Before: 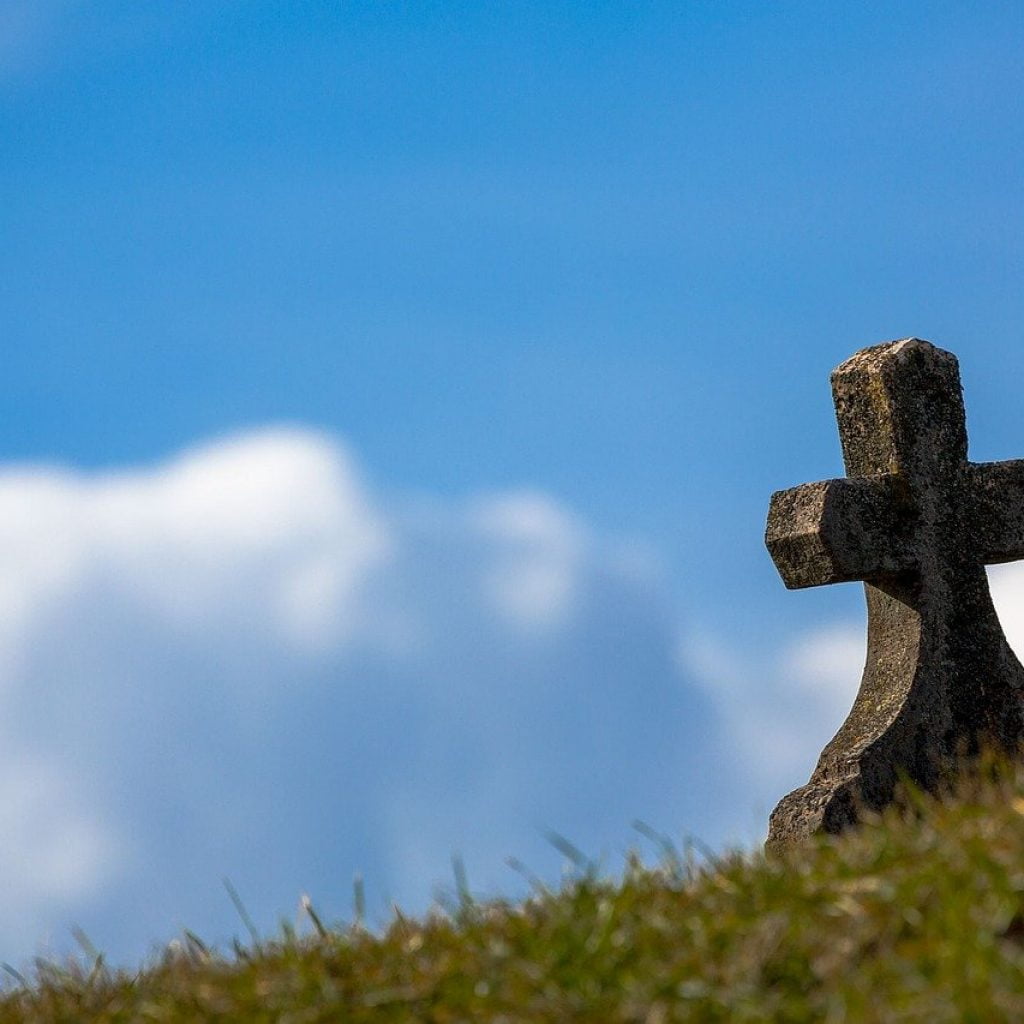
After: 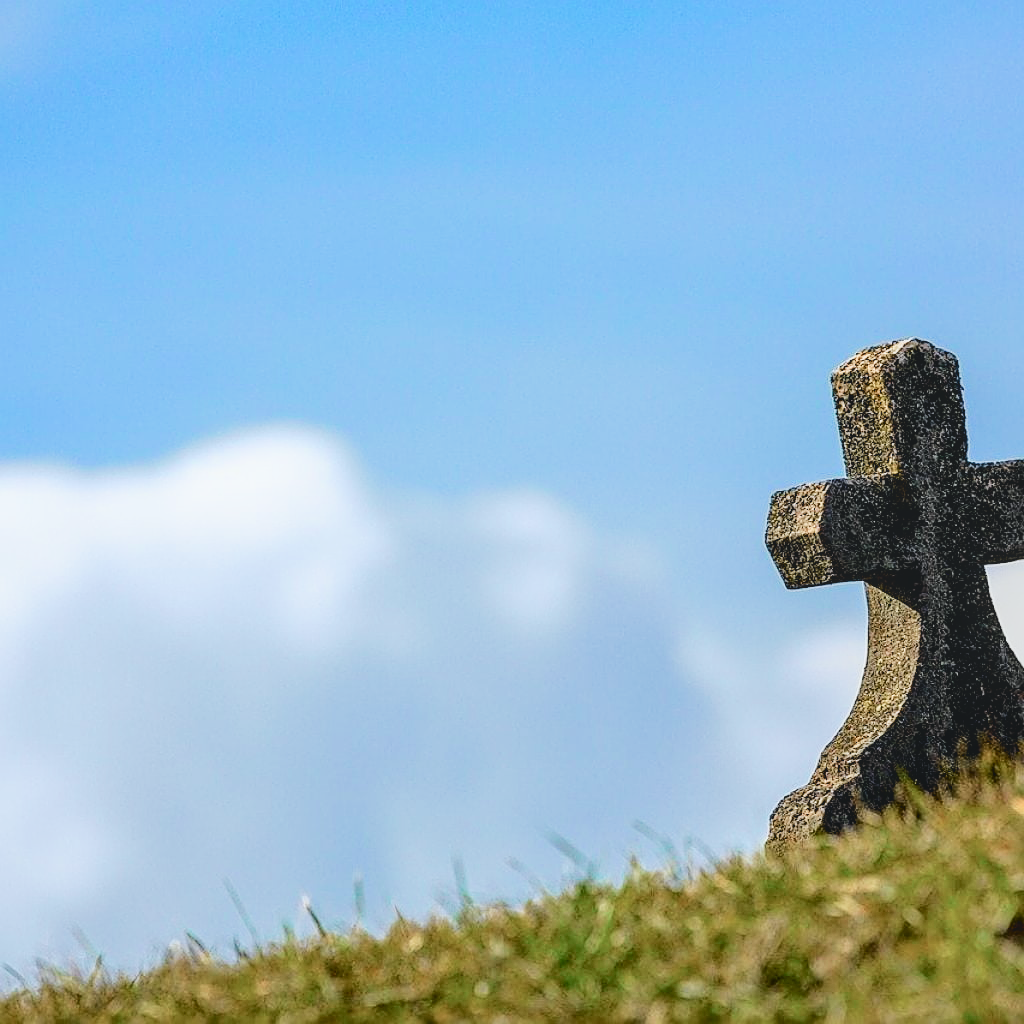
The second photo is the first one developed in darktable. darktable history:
local contrast: detail 110%
exposure: black level correction 0, exposure 1.1 EV, compensate highlight preservation false
tone curve: curves: ch0 [(0, 0.046) (0.037, 0.056) (0.176, 0.162) (0.33, 0.331) (0.432, 0.475) (0.601, 0.665) (0.843, 0.876) (1, 1)]; ch1 [(0, 0) (0.339, 0.349) (0.445, 0.42) (0.476, 0.47) (0.497, 0.492) (0.523, 0.514) (0.557, 0.558) (0.632, 0.615) (0.728, 0.746) (1, 1)]; ch2 [(0, 0) (0.327, 0.324) (0.417, 0.44) (0.46, 0.453) (0.502, 0.495) (0.526, 0.52) (0.54, 0.55) (0.606, 0.626) (0.745, 0.704) (1, 1)], color space Lab, independent channels, preserve colors none
filmic rgb: black relative exposure -7.65 EV, white relative exposure 4.56 EV, hardness 3.61, contrast 1.05
sharpen: on, module defaults
